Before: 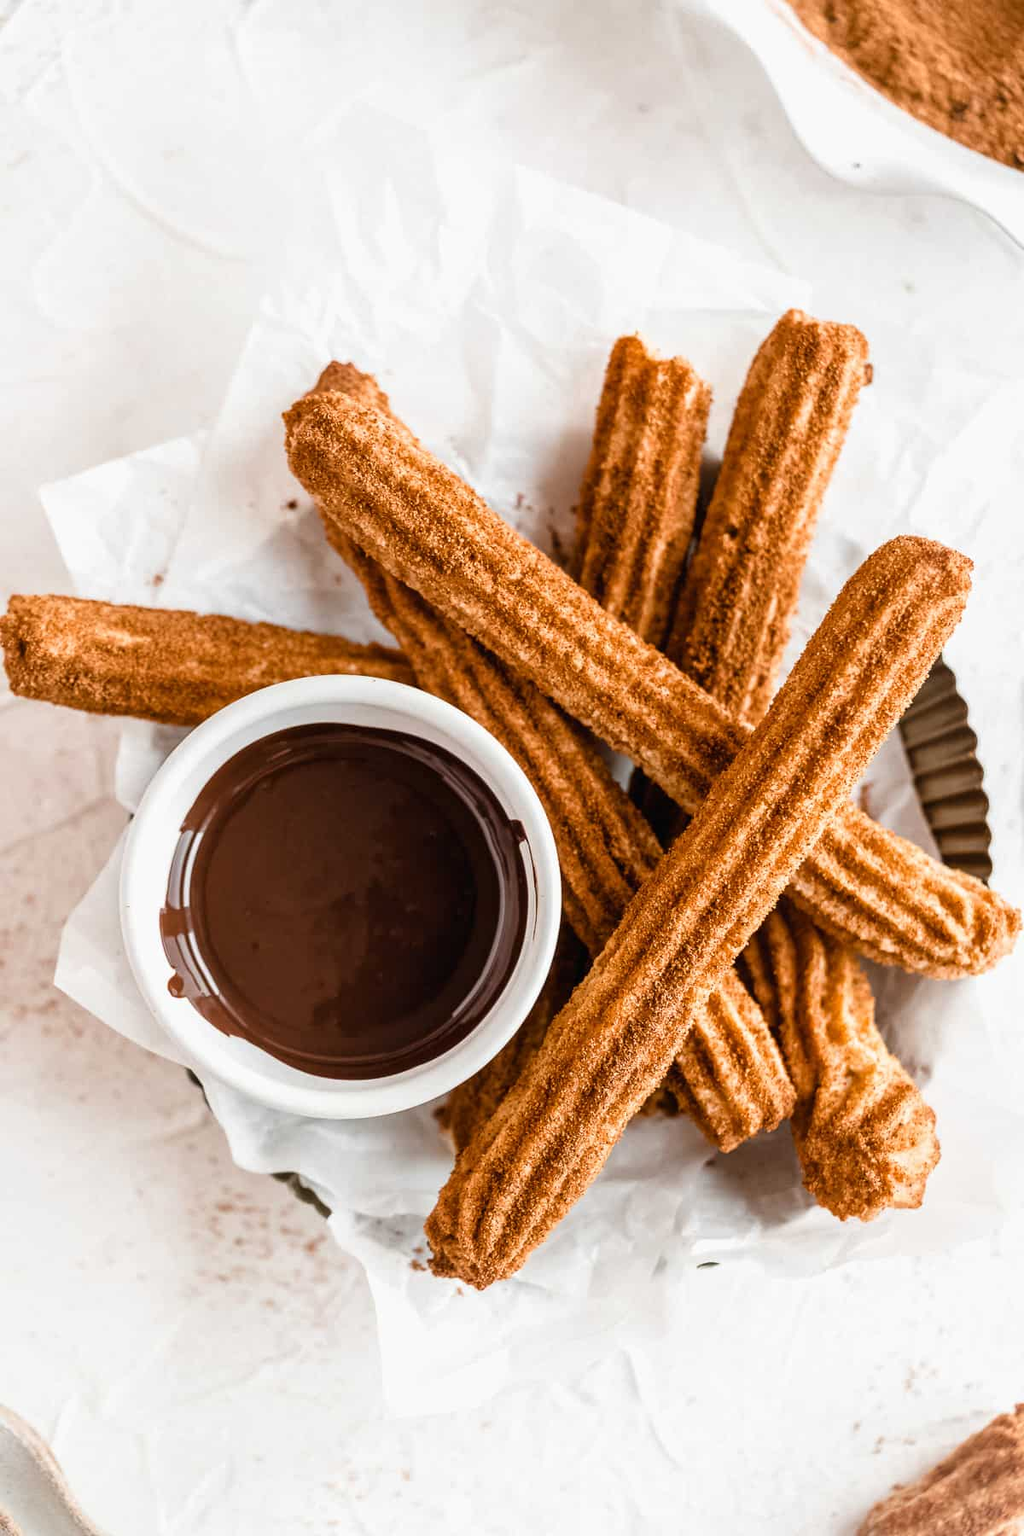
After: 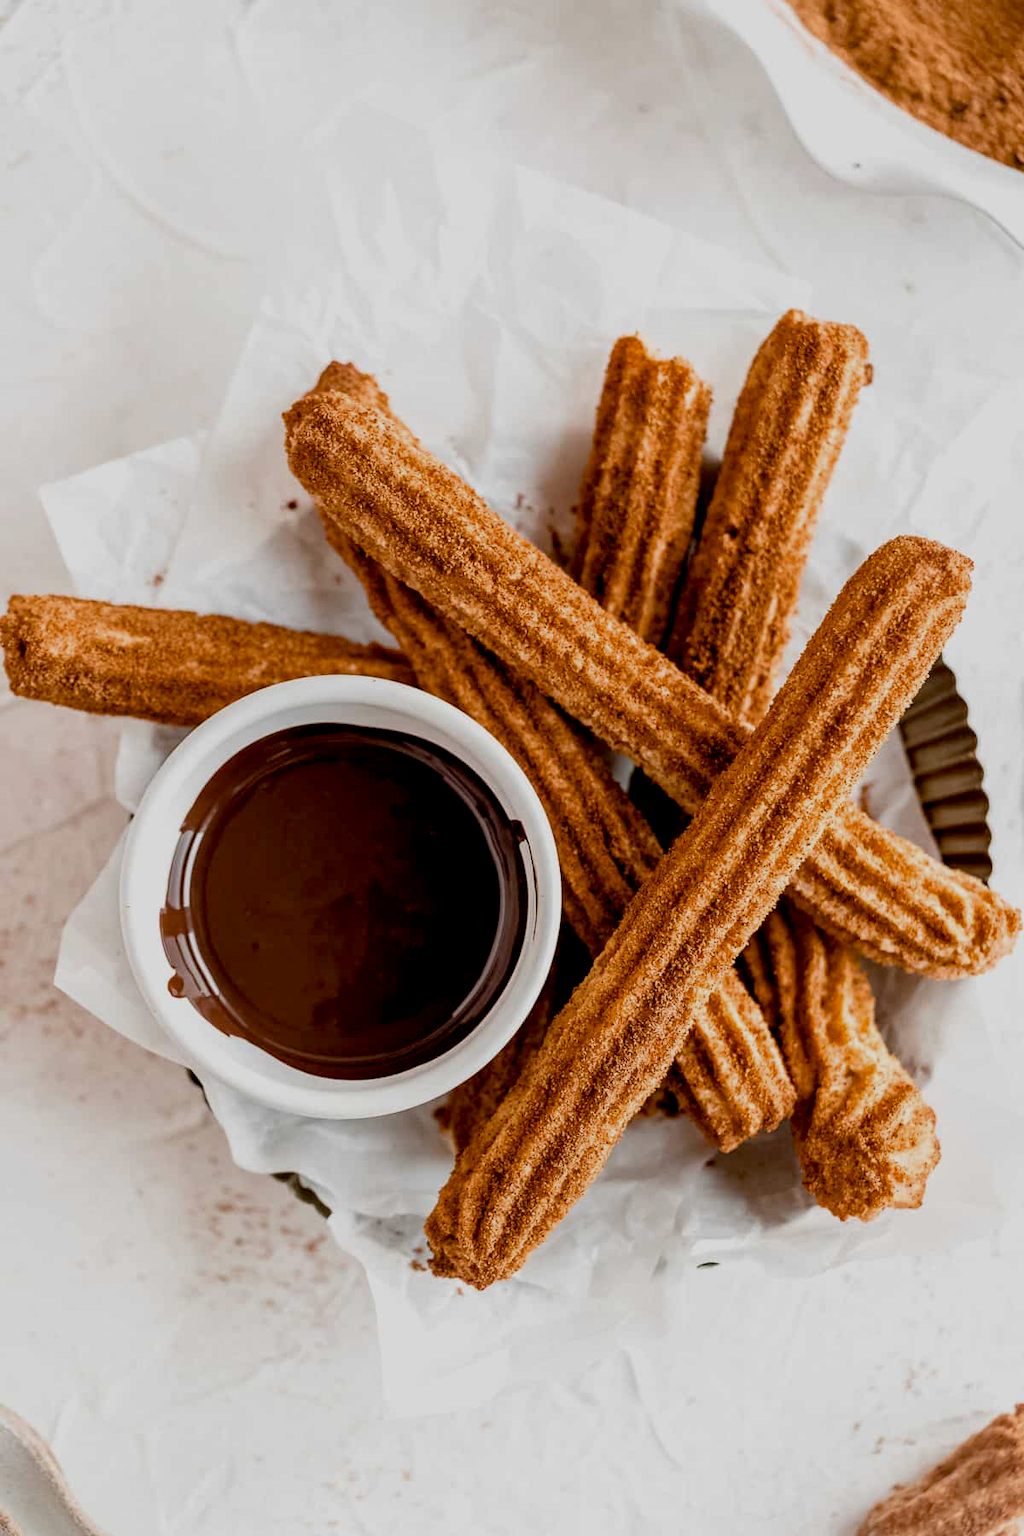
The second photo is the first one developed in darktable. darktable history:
haze removal: compatibility mode true, adaptive false
exposure: black level correction 0.011, exposure -0.478 EV, compensate highlight preservation false
